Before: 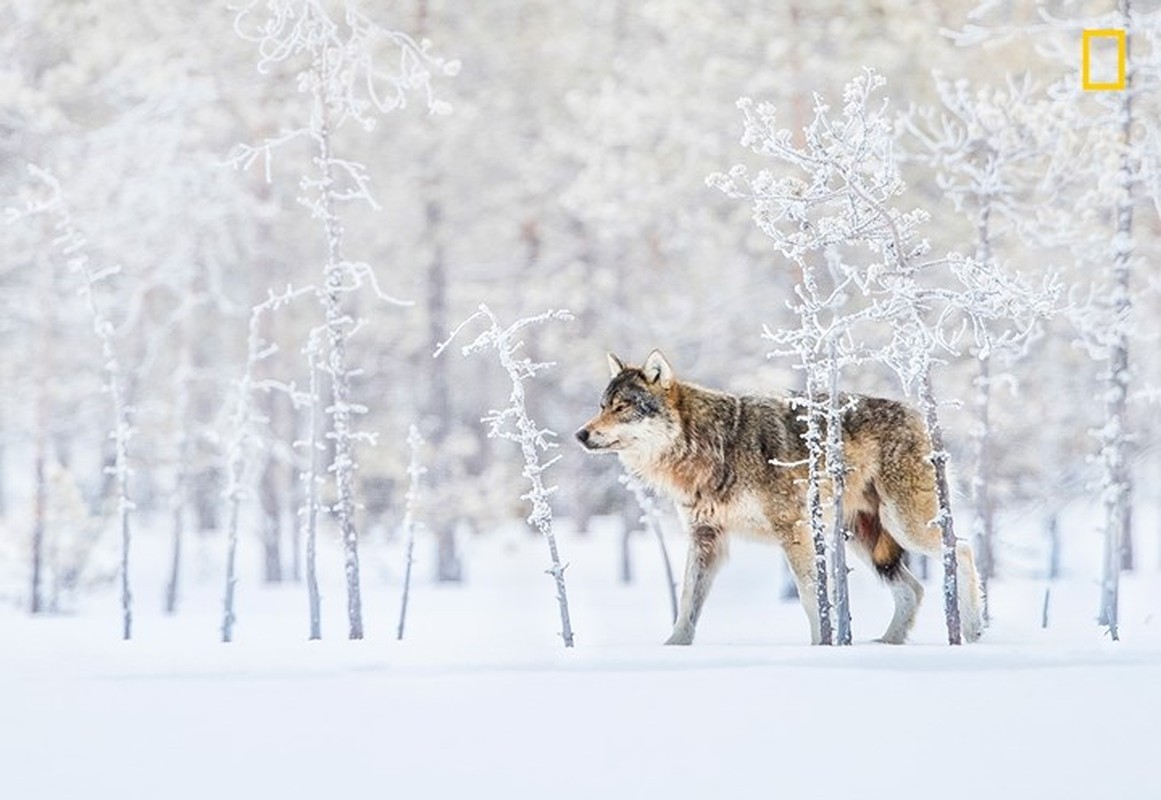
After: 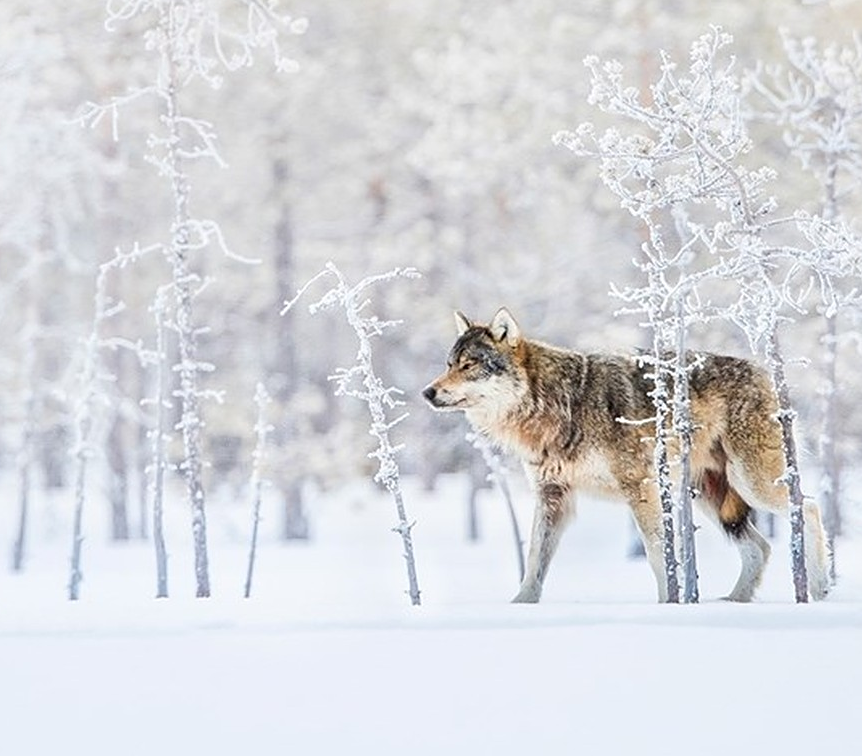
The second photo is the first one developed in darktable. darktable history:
sharpen: amount 0.205
crop and rotate: left 13.207%, top 5.389%, right 12.532%
